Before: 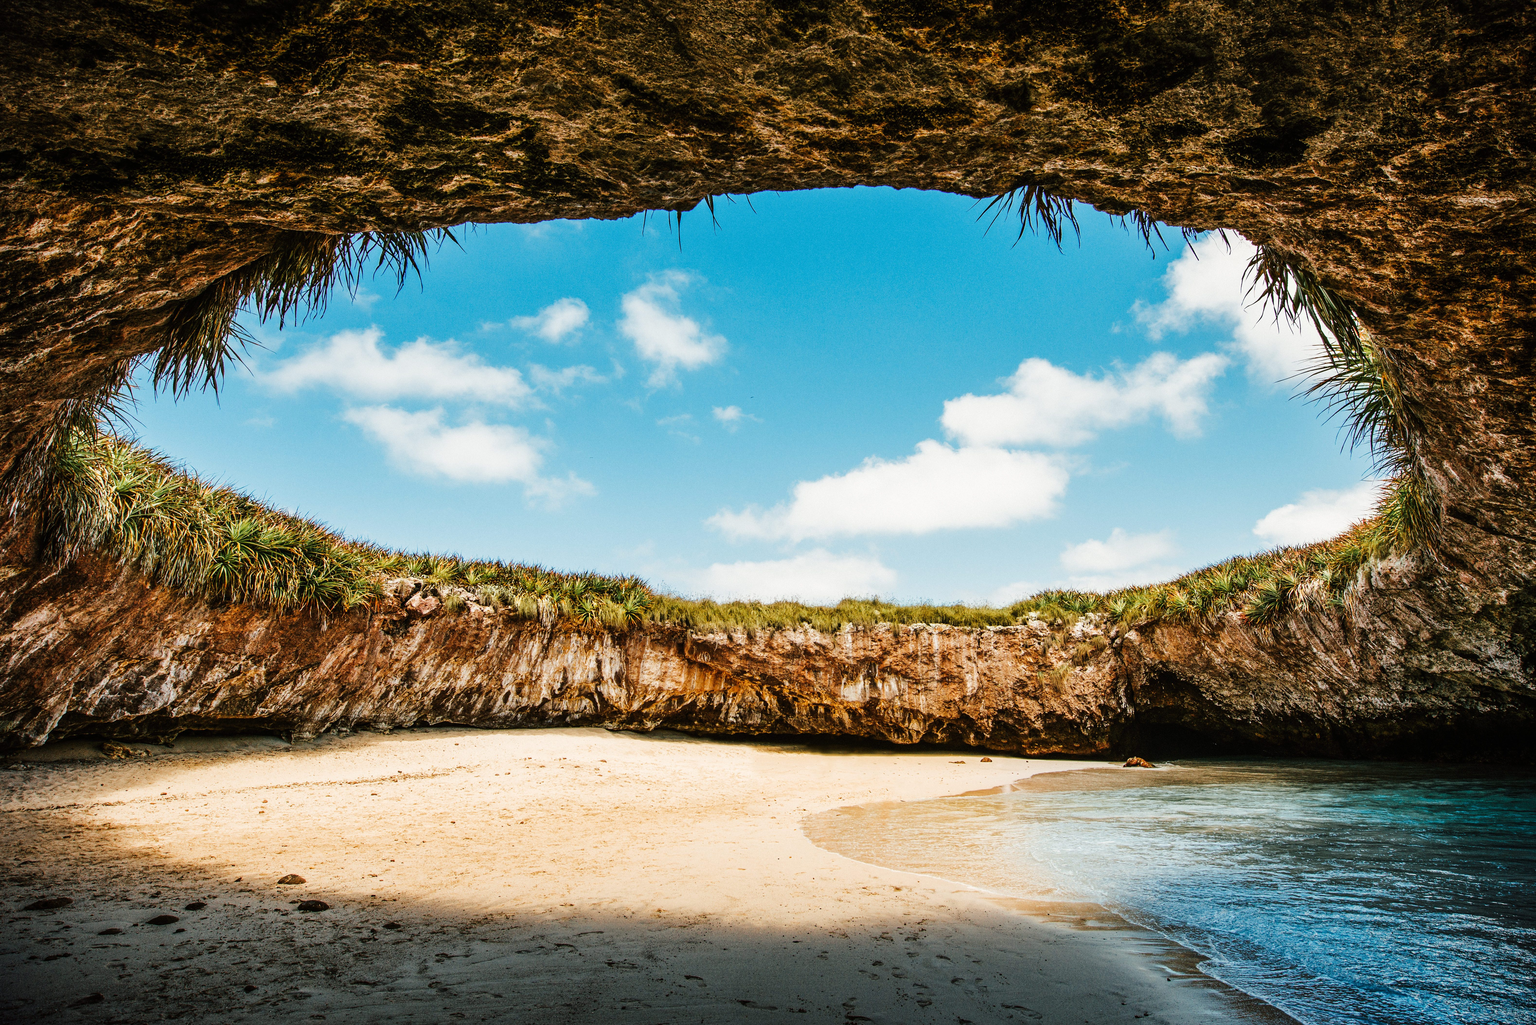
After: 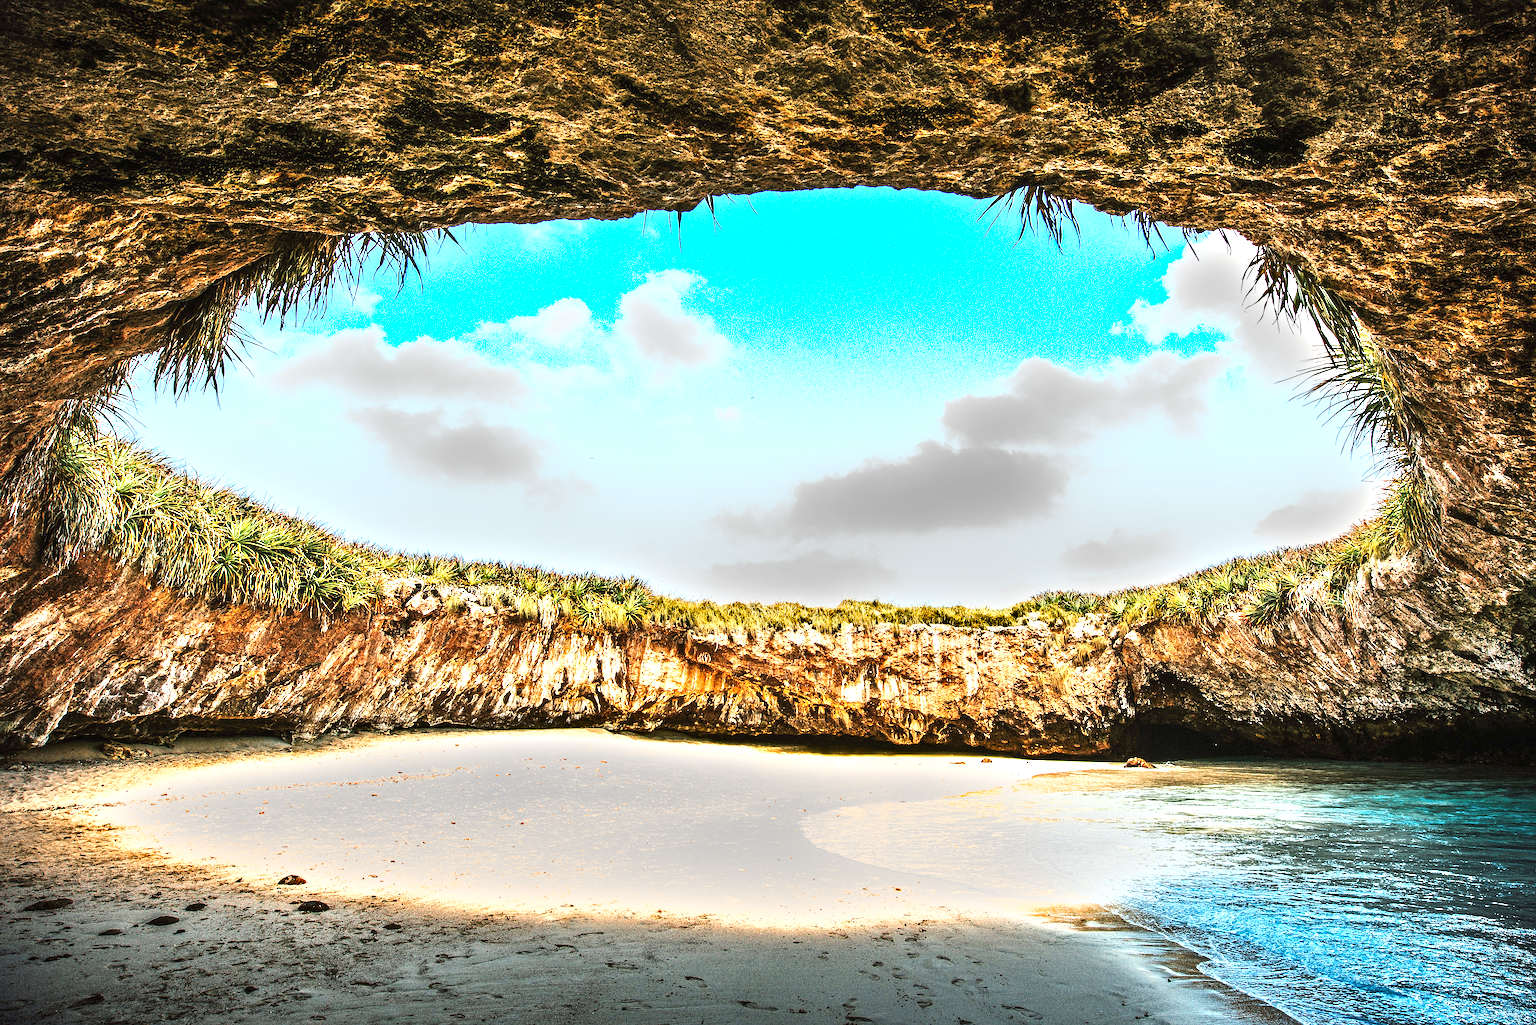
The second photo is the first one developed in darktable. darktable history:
sharpen: on, module defaults
shadows and highlights: shadows 23.11, highlights -48.48, soften with gaussian
exposure: black level correction 0, exposure 1.445 EV, compensate highlight preservation false
tone equalizer: on, module defaults
